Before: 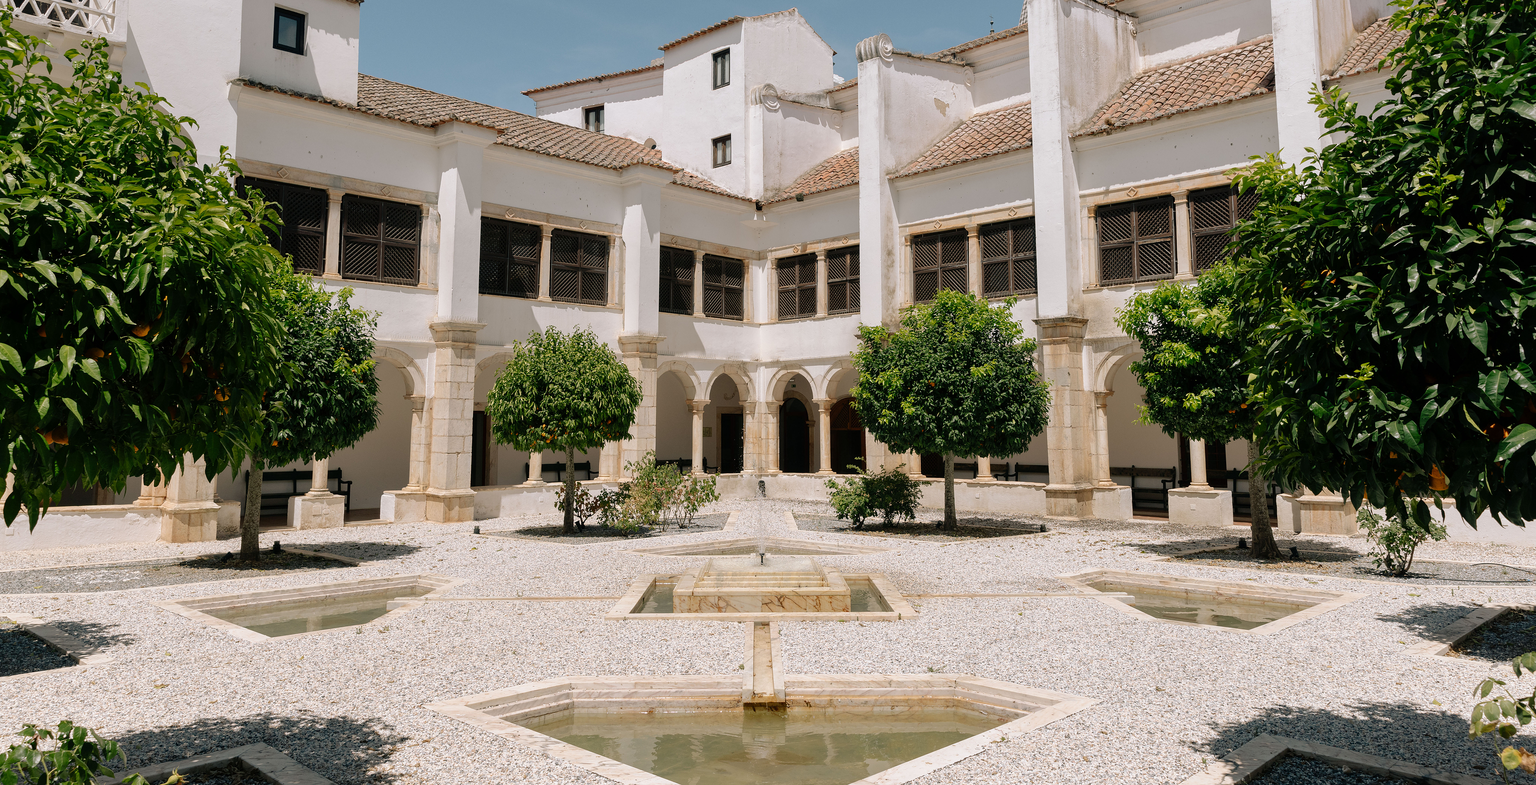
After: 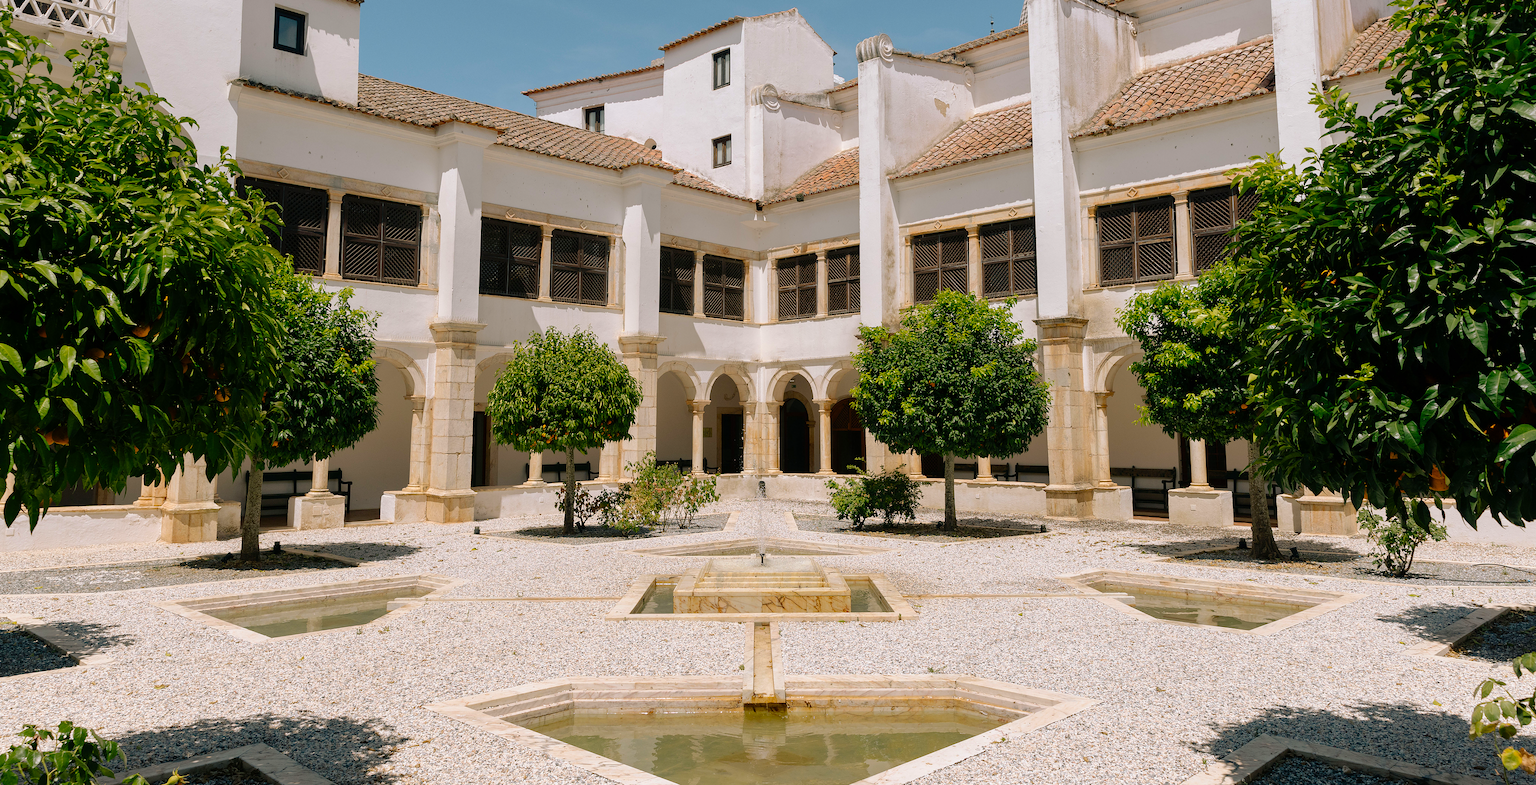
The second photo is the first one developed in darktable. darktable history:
color balance rgb: perceptual saturation grading › global saturation 25.548%, global vibrance 20%
